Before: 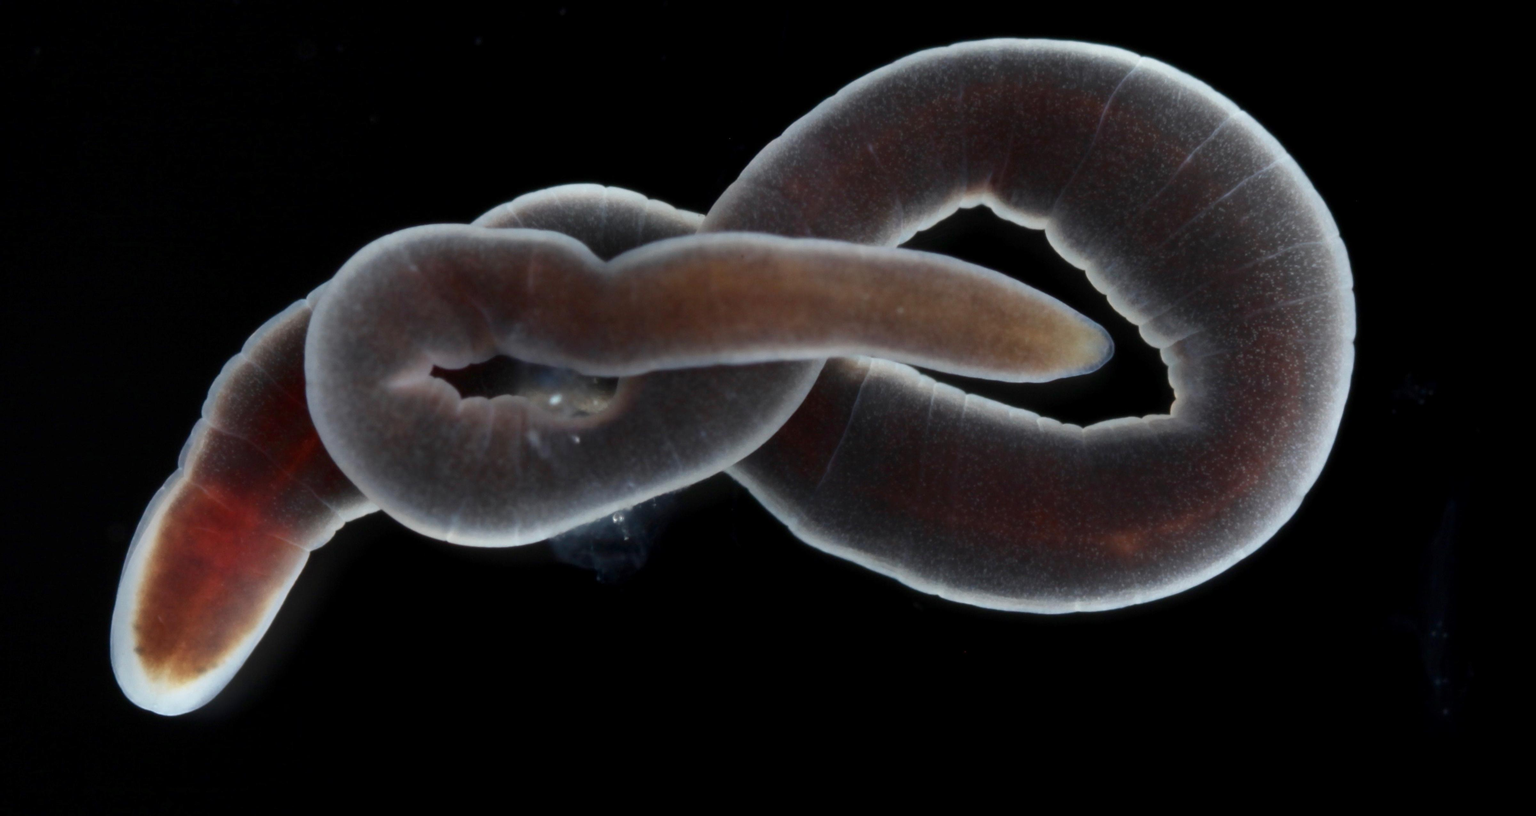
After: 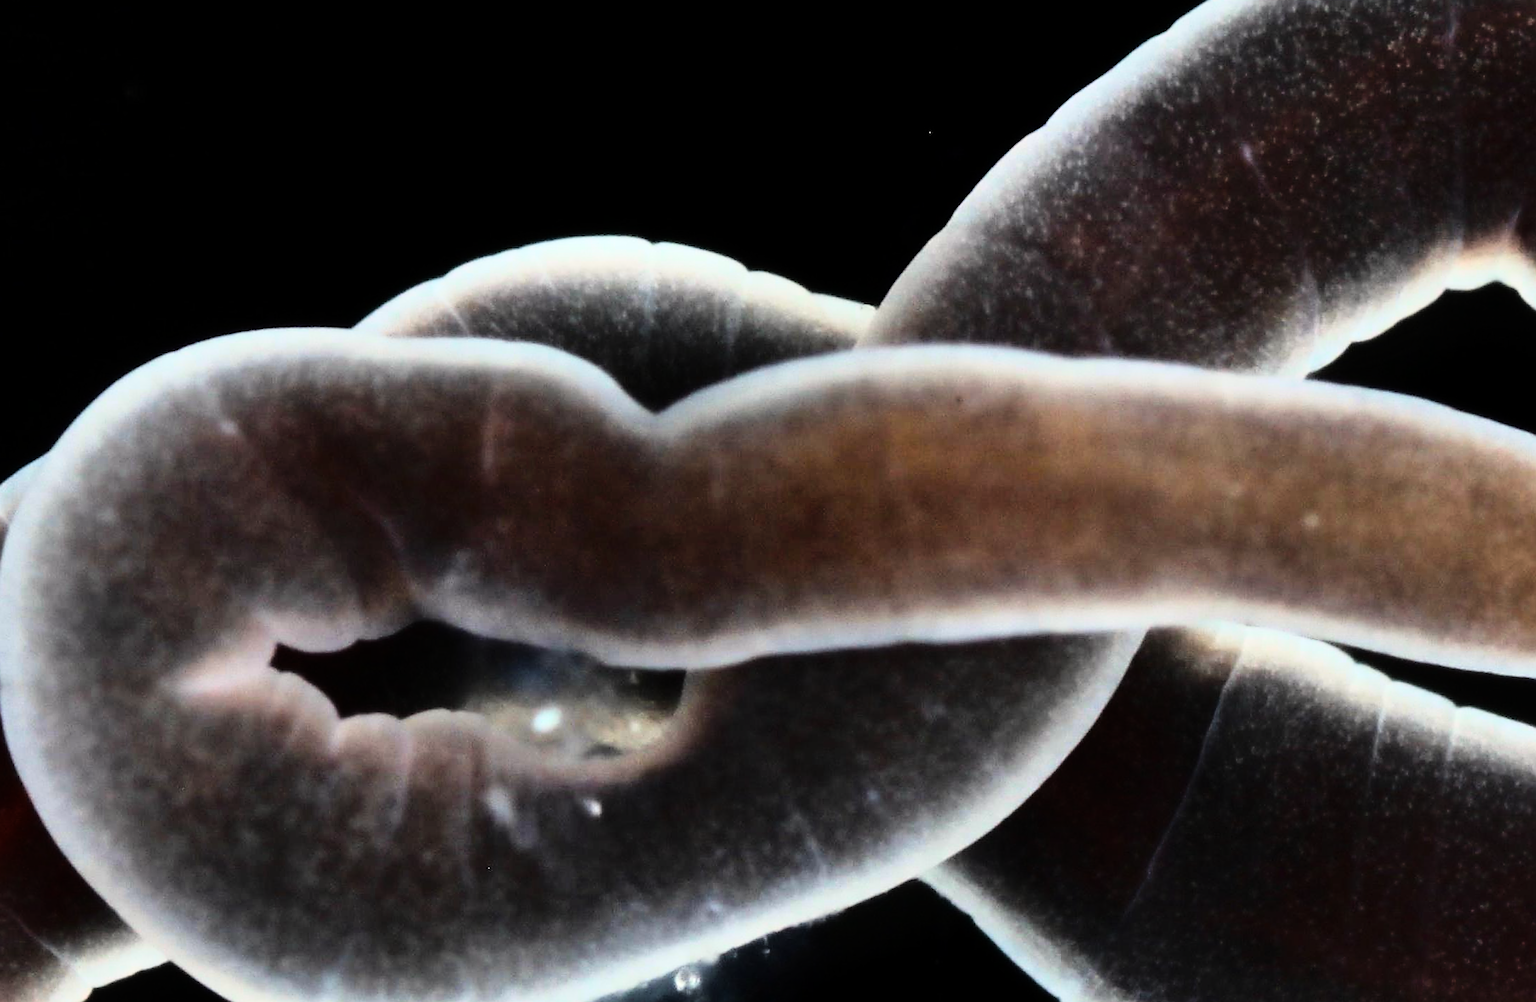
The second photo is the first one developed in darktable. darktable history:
sharpen: radius 1.4, amount 1.25, threshold 0.7
rgb curve: curves: ch0 [(0, 0) (0.21, 0.15) (0.24, 0.21) (0.5, 0.75) (0.75, 0.96) (0.89, 0.99) (1, 1)]; ch1 [(0, 0.02) (0.21, 0.13) (0.25, 0.2) (0.5, 0.67) (0.75, 0.9) (0.89, 0.97) (1, 1)]; ch2 [(0, 0.02) (0.21, 0.13) (0.25, 0.2) (0.5, 0.67) (0.75, 0.9) (0.89, 0.97) (1, 1)], compensate middle gray true
color calibration: output colorfulness [0, 0.315, 0, 0], x 0.341, y 0.355, temperature 5166 K
shadows and highlights: soften with gaussian
crop: left 20.248%, top 10.86%, right 35.675%, bottom 34.321%
rotate and perspective: lens shift (vertical) 0.048, lens shift (horizontal) -0.024, automatic cropping off
